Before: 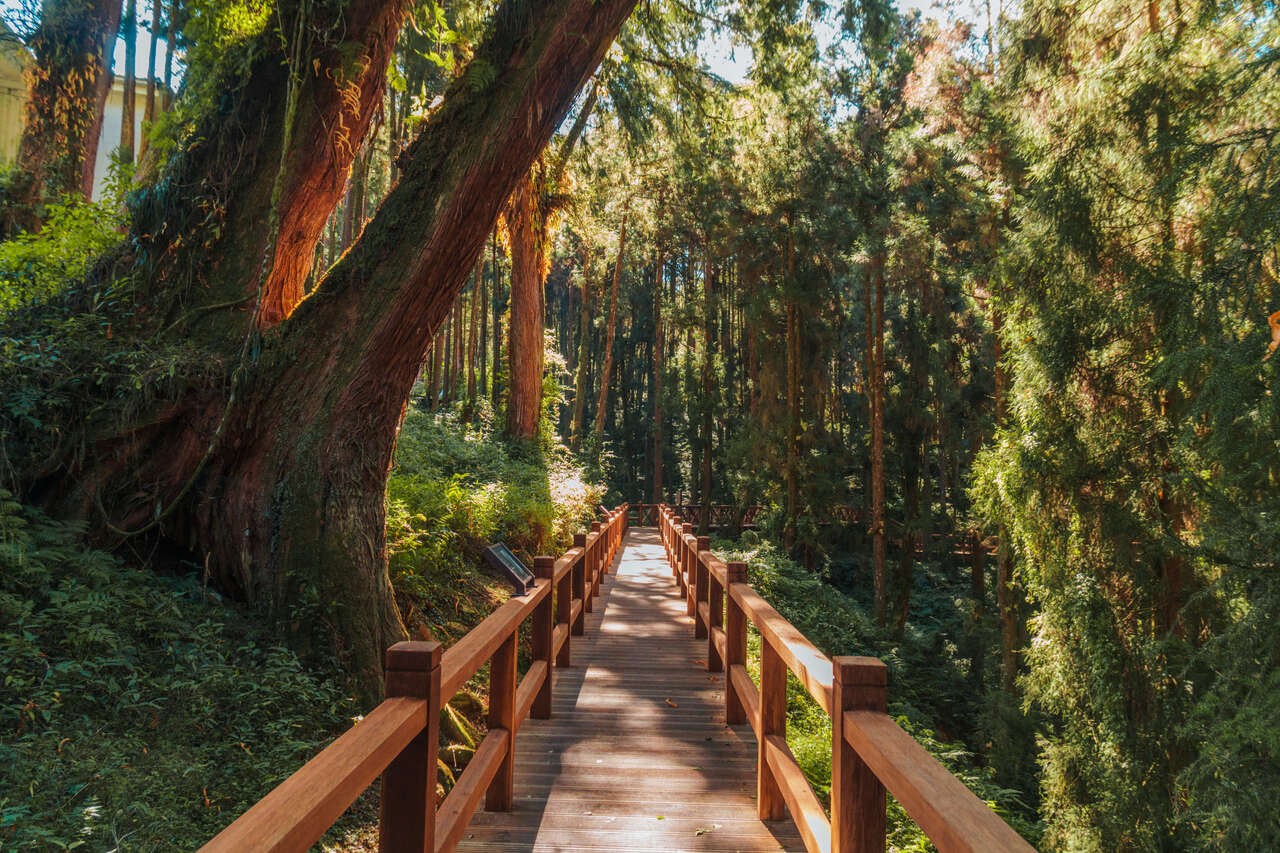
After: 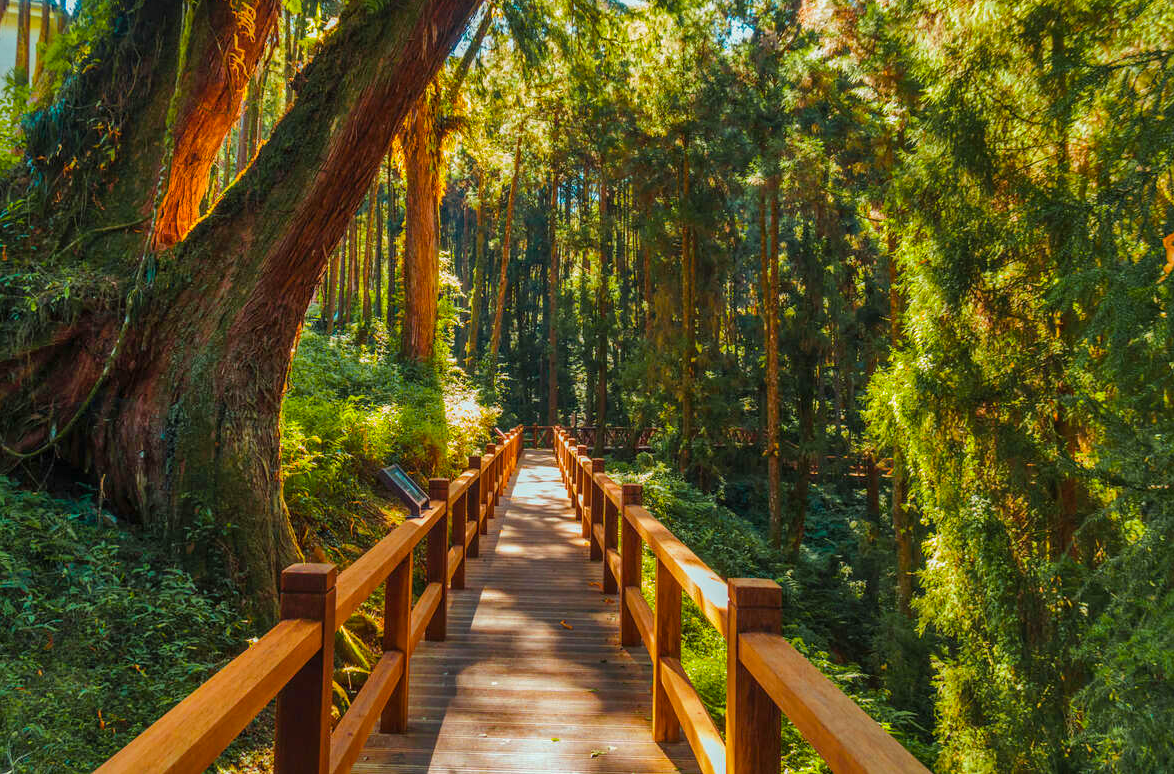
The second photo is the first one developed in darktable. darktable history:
color balance rgb: linear chroma grading › global chroma 15%, perceptual saturation grading › global saturation 30%
shadows and highlights: radius 100.41, shadows 50.55, highlights -64.36, highlights color adjustment 49.82%, soften with gaussian
local contrast: mode bilateral grid, contrast 15, coarseness 36, detail 105%, midtone range 0.2
crop and rotate: left 8.262%, top 9.226%
color correction: highlights a* -6.69, highlights b* 0.49
